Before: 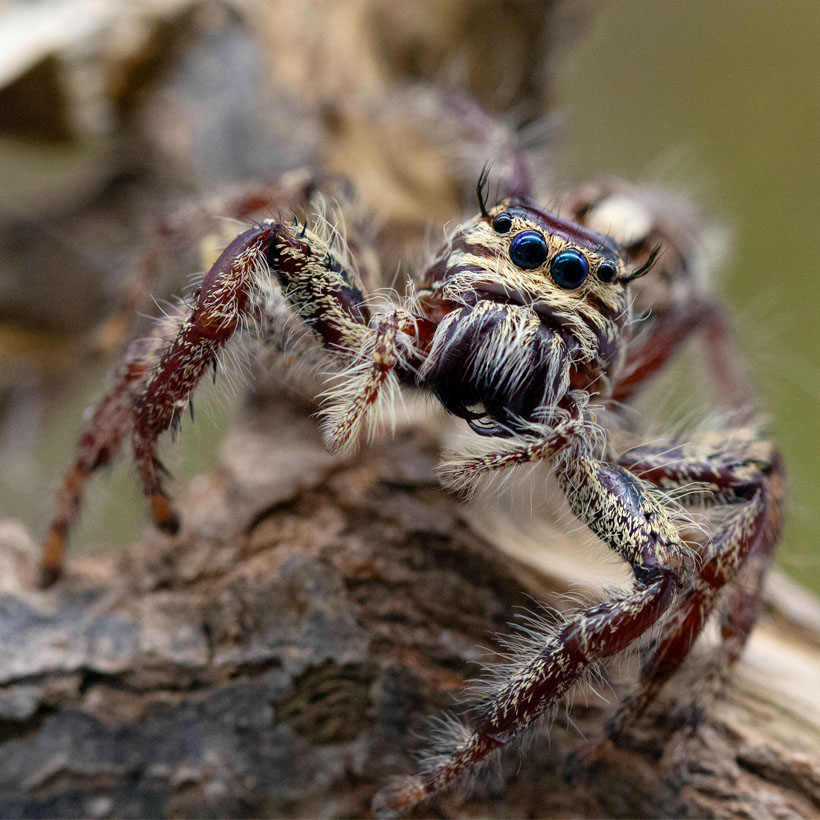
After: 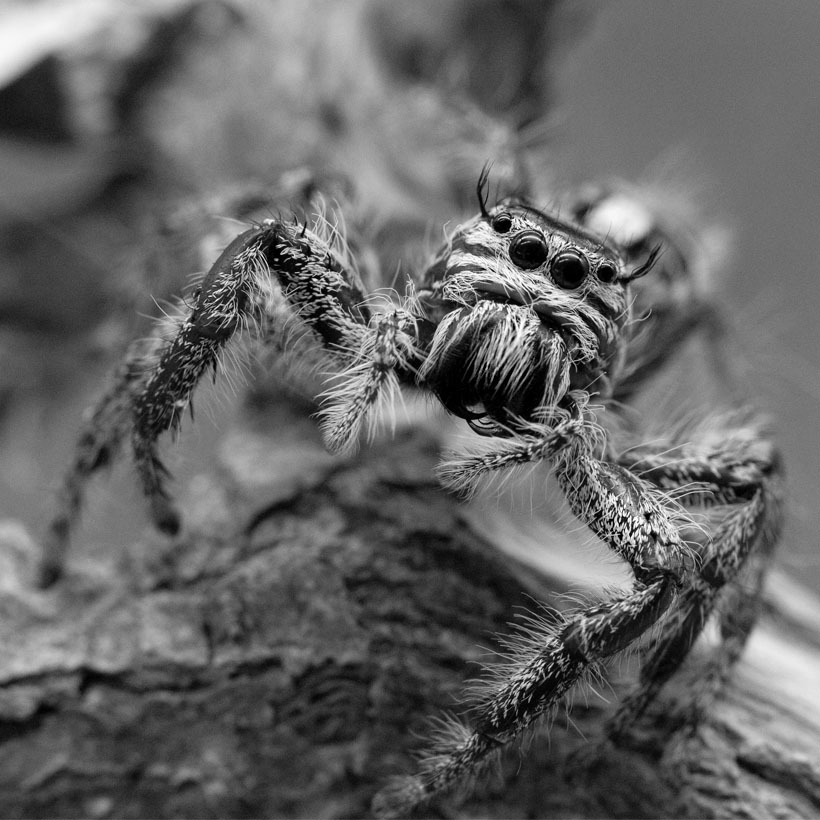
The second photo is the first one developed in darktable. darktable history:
color balance rgb: perceptual saturation grading › global saturation 25%, global vibrance 10%
monochrome: on, module defaults
